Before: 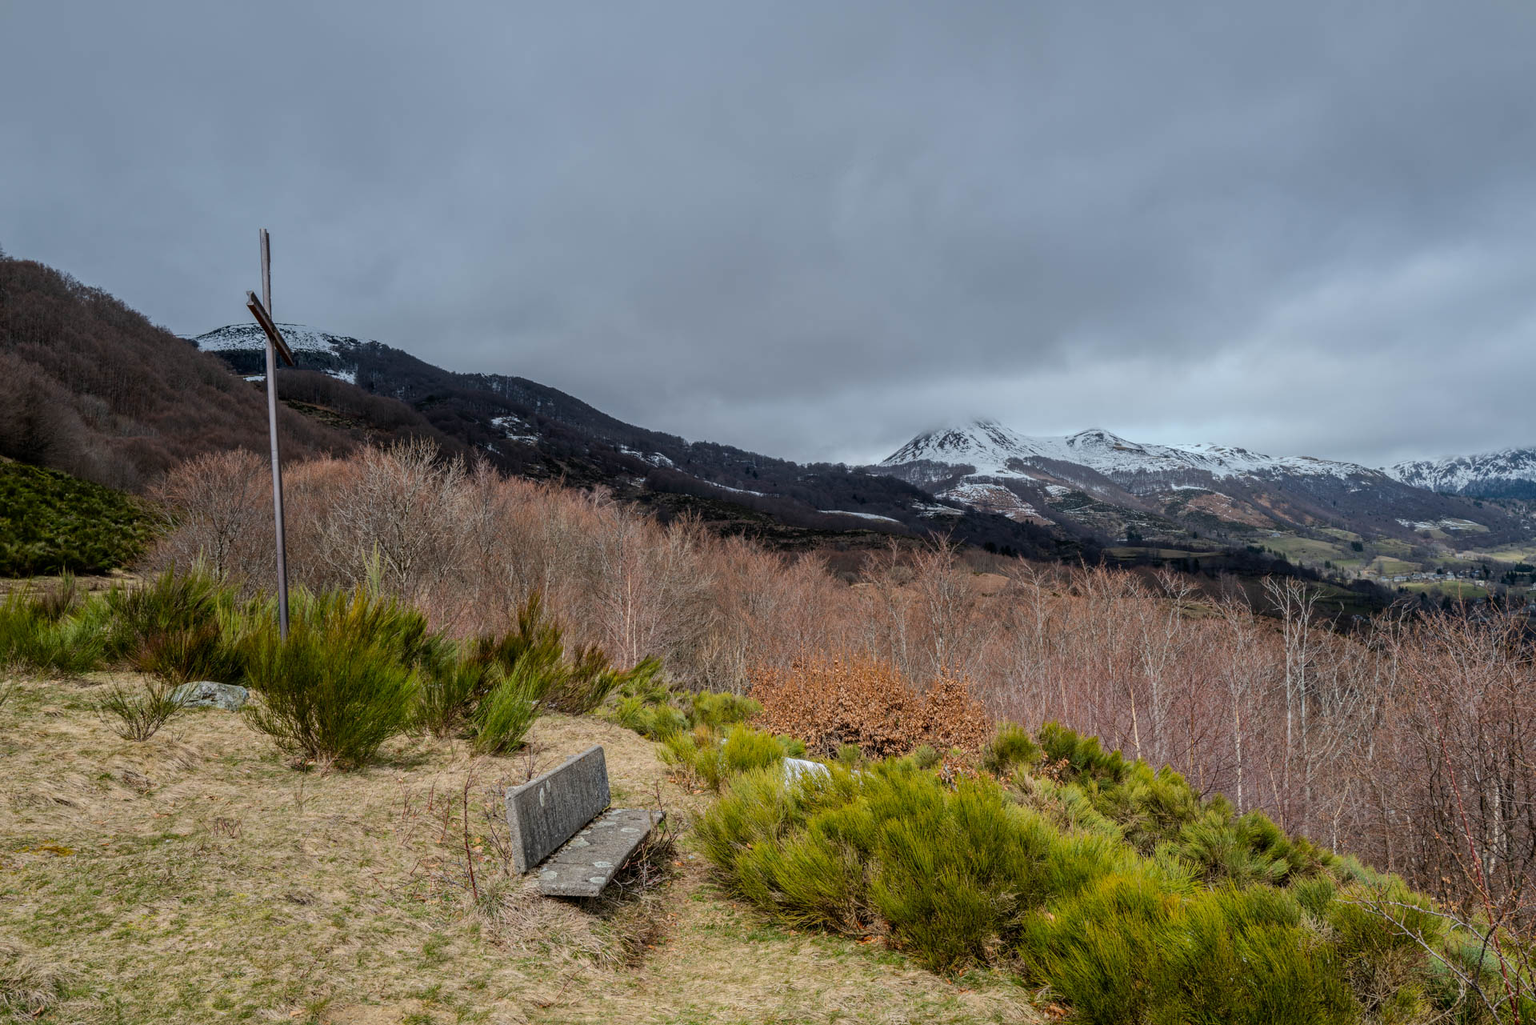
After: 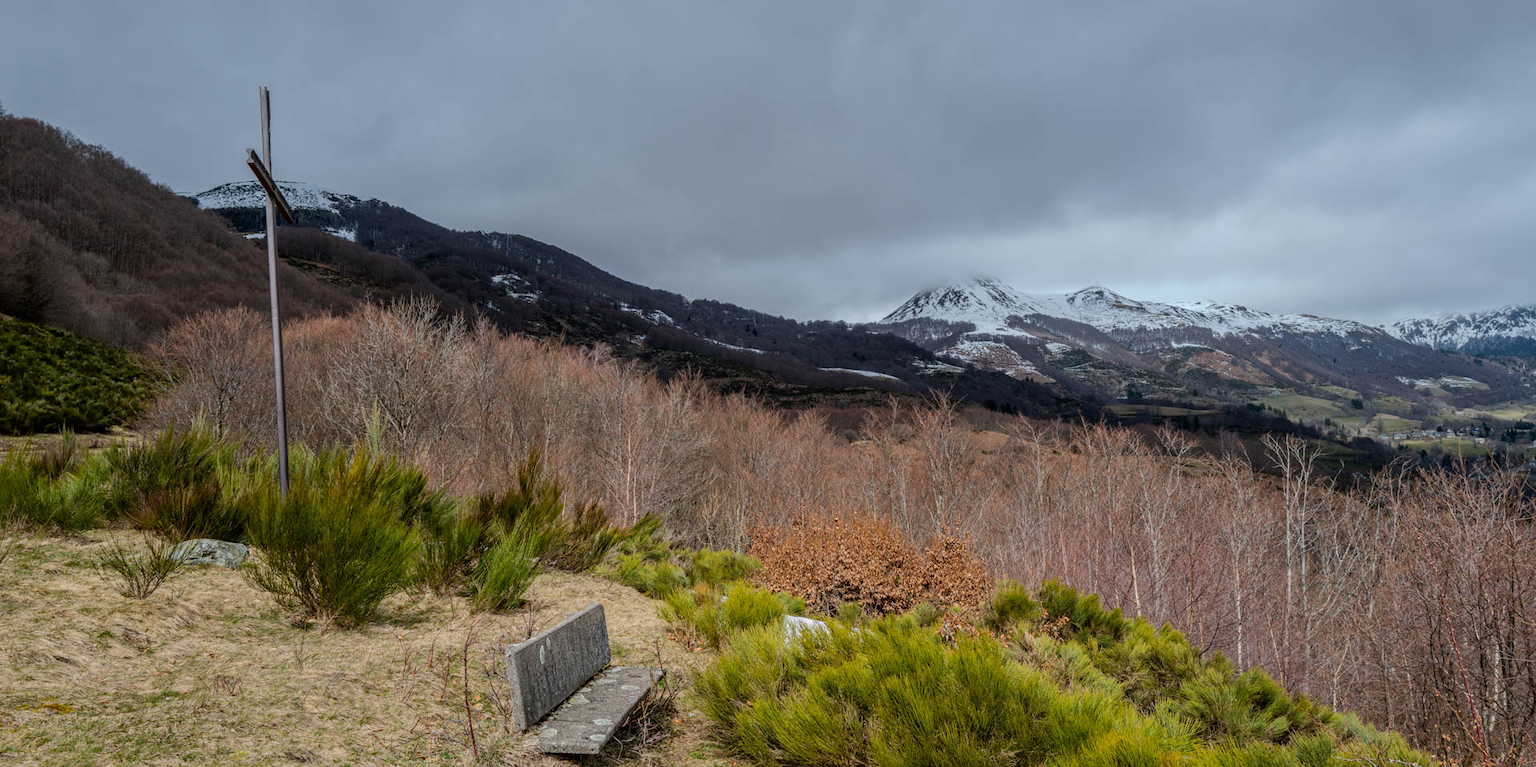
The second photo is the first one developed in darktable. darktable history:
crop: top 13.897%, bottom 11.179%
